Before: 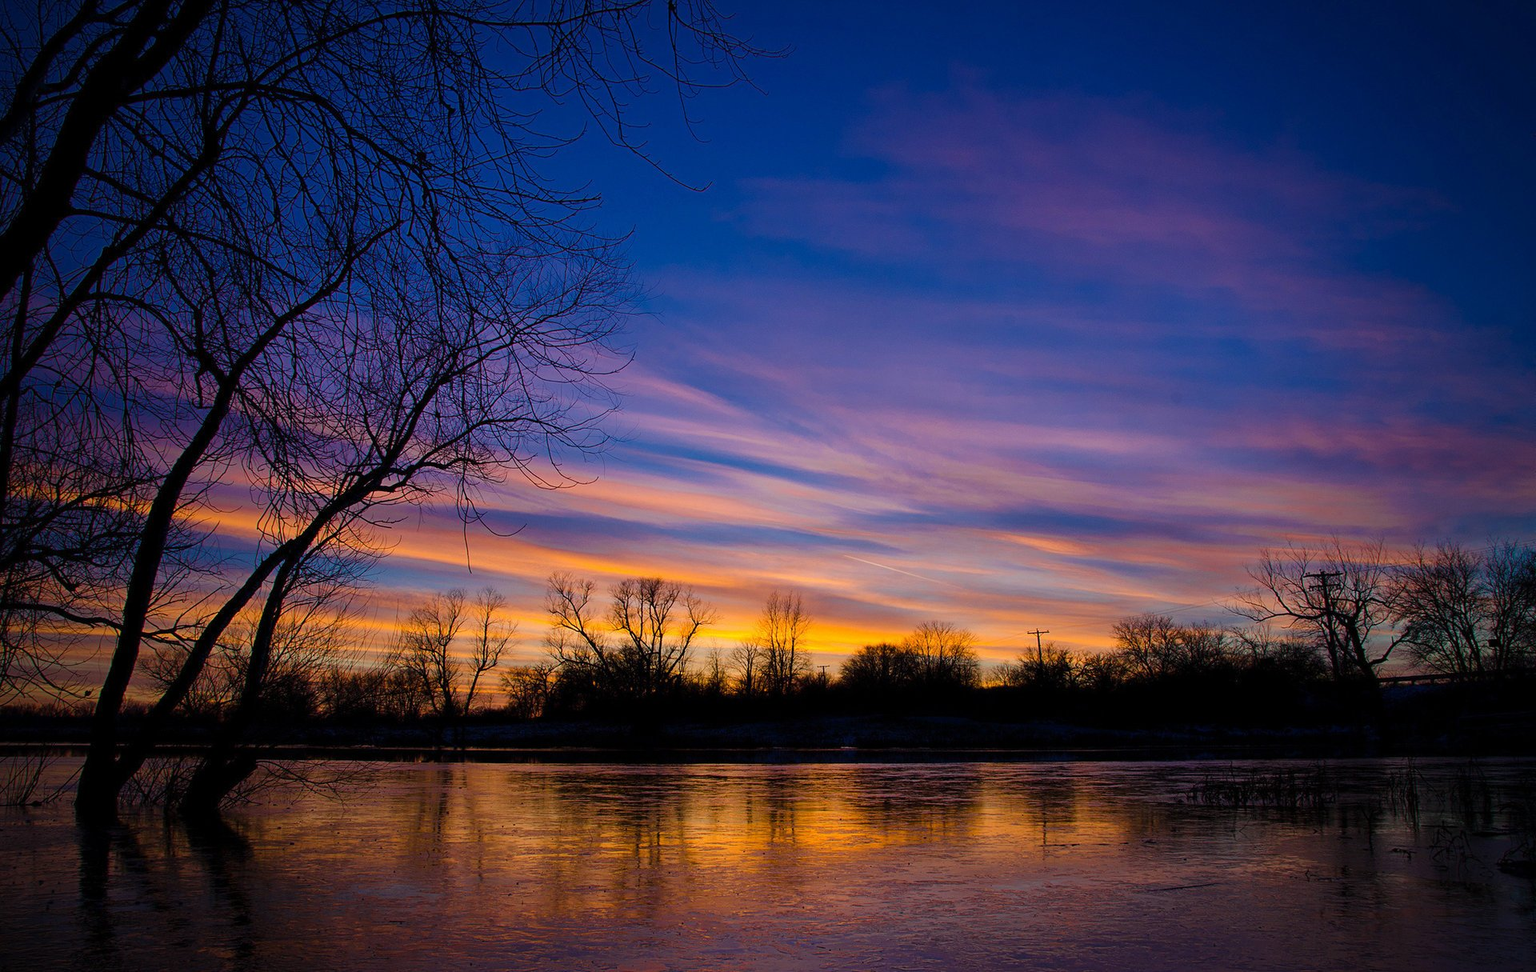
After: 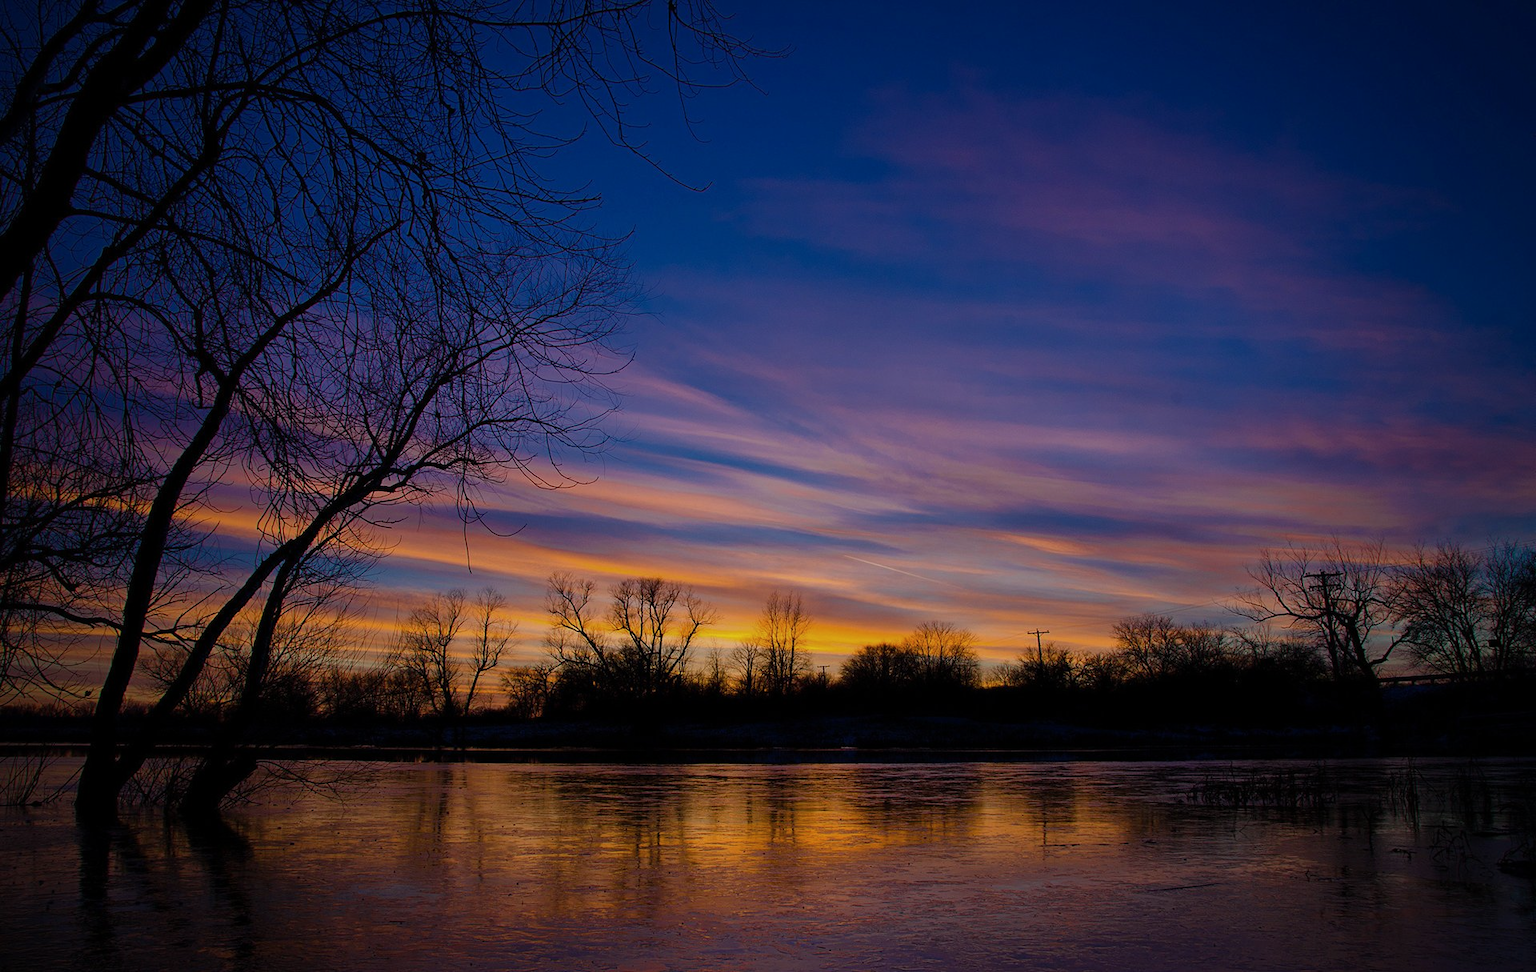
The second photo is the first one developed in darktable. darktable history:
color balance rgb: shadows fall-off 299.89%, white fulcrum 1.99 EV, highlights fall-off 298.899%, perceptual saturation grading › global saturation 0.221%, perceptual brilliance grading › highlights 14.356%, perceptual brilliance grading › mid-tones -6.501%, perceptual brilliance grading › shadows -26.094%, mask middle-gray fulcrum 99.392%, contrast gray fulcrum 38.264%, saturation formula JzAzBz (2021)
